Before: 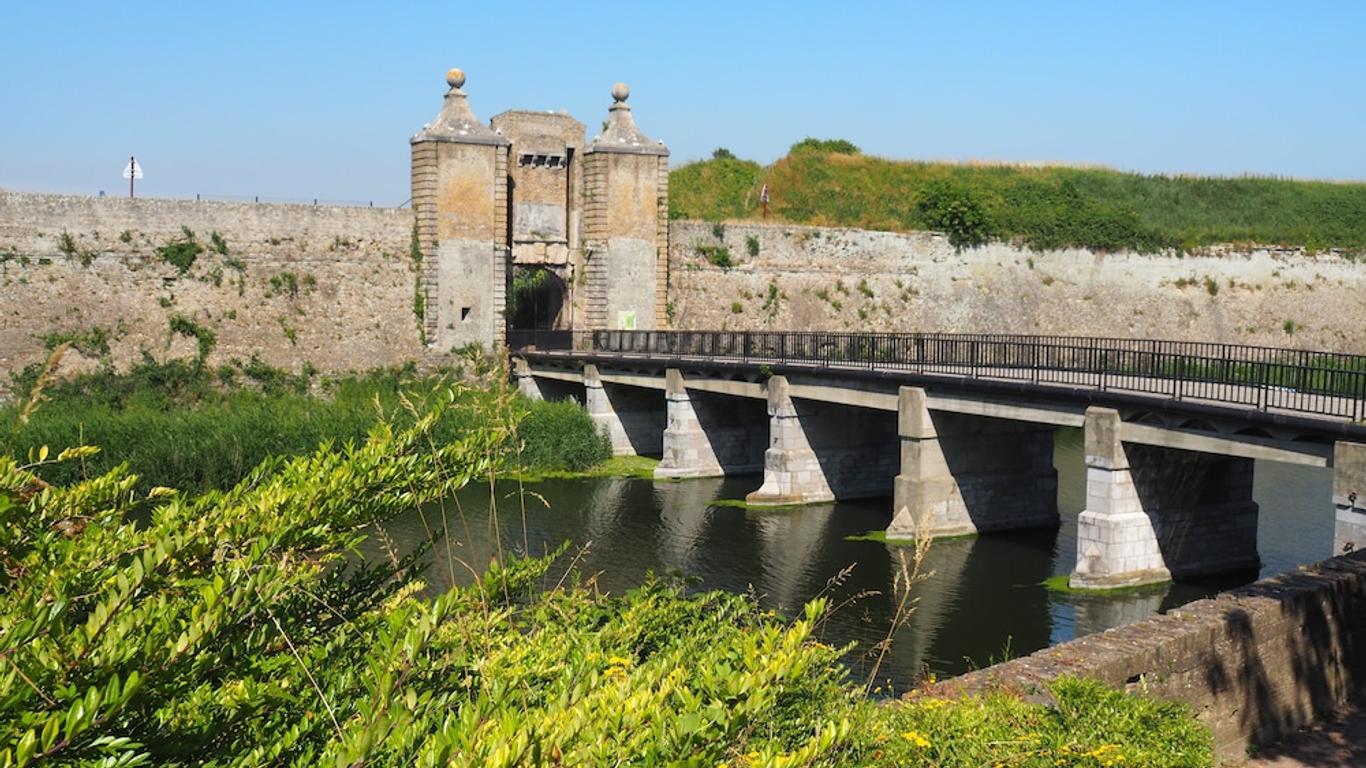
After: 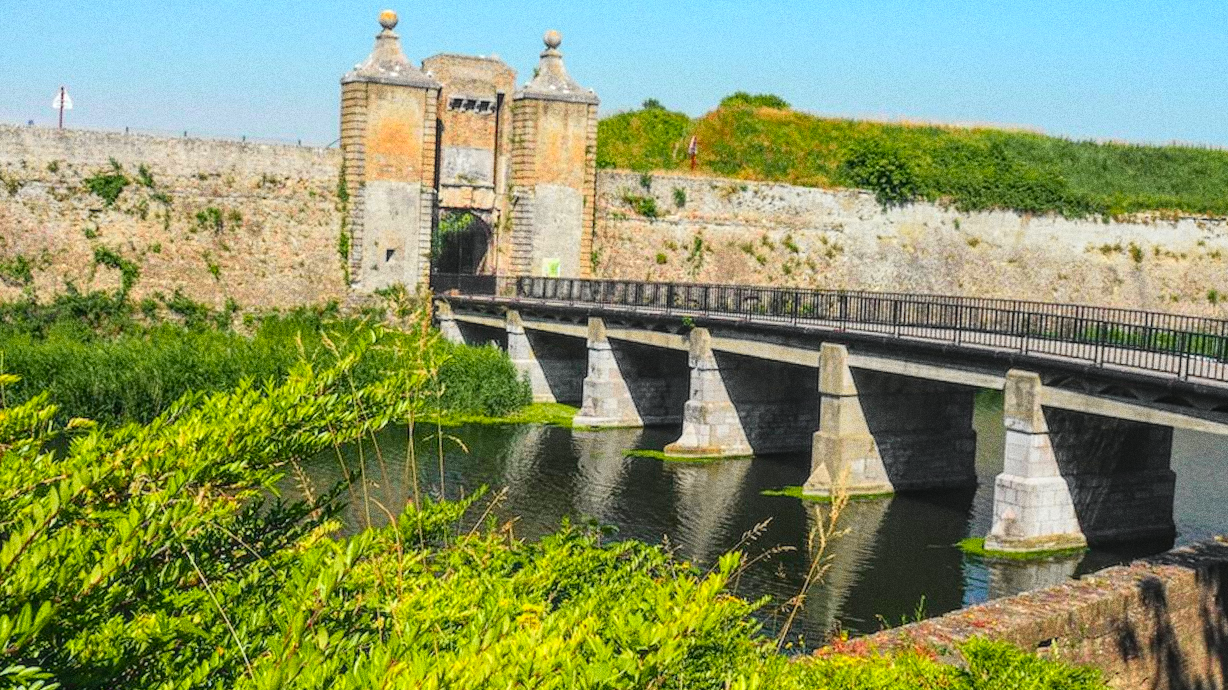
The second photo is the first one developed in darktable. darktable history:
local contrast: highlights 74%, shadows 55%, detail 176%, midtone range 0.207
grain: coarseness 0.09 ISO, strength 40%
tone curve: curves: ch0 [(0, 0.013) (0.137, 0.121) (0.326, 0.386) (0.489, 0.573) (0.663, 0.749) (0.854, 0.897) (1, 0.974)]; ch1 [(0, 0) (0.366, 0.367) (0.475, 0.453) (0.494, 0.493) (0.504, 0.497) (0.544, 0.579) (0.562, 0.619) (0.622, 0.694) (1, 1)]; ch2 [(0, 0) (0.333, 0.346) (0.375, 0.375) (0.424, 0.43) (0.476, 0.492) (0.502, 0.503) (0.533, 0.541) (0.572, 0.615) (0.605, 0.656) (0.641, 0.709) (1, 1)], color space Lab, independent channels, preserve colors none
crop and rotate: angle -1.96°, left 3.097%, top 4.154%, right 1.586%, bottom 0.529%
vibrance: on, module defaults
tone equalizer: on, module defaults
